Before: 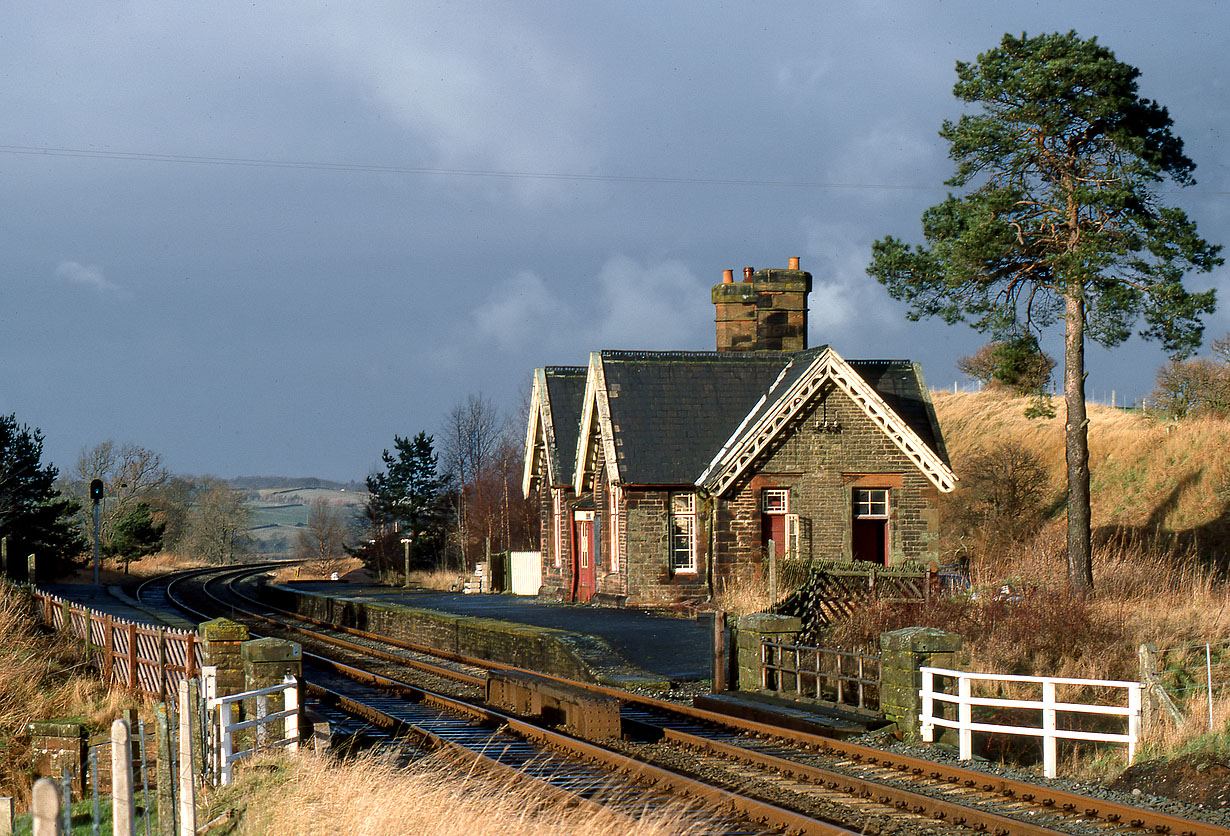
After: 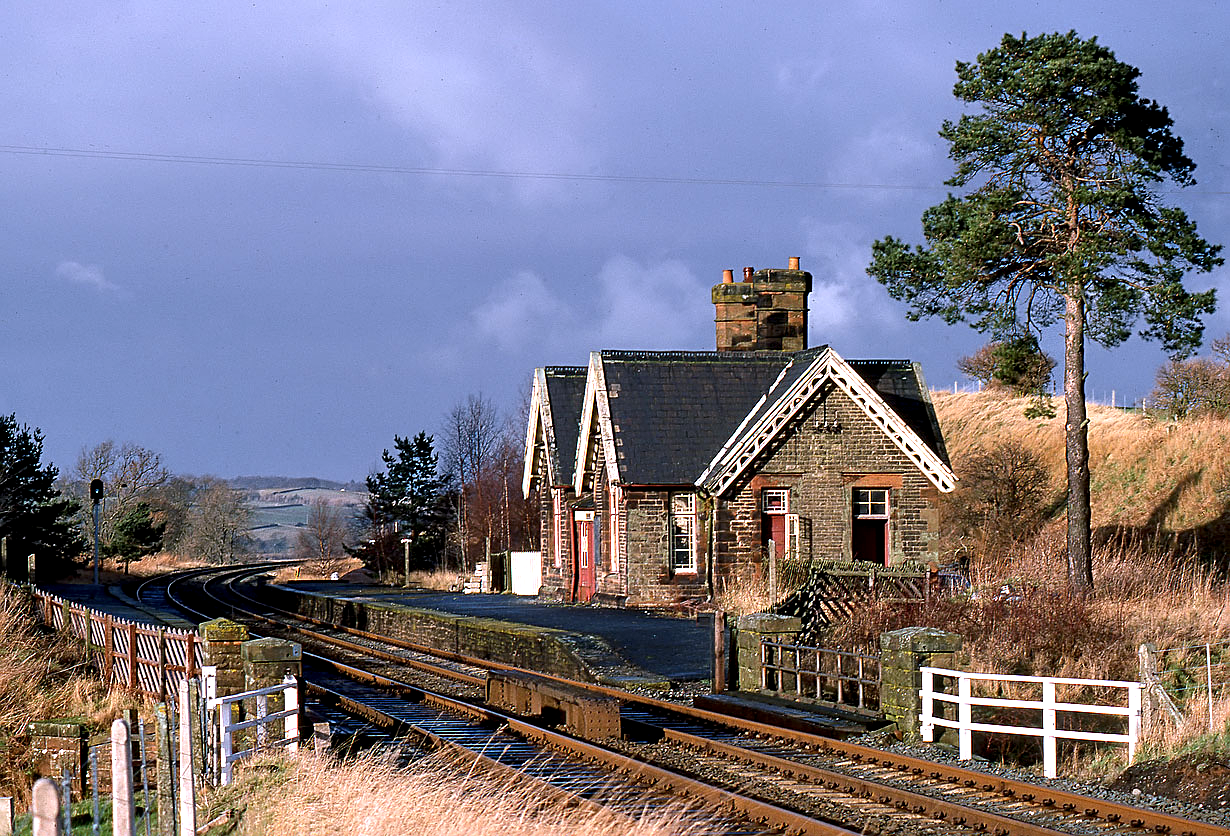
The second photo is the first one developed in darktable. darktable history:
contrast equalizer: octaves 7, y [[0.6 ×6], [0.55 ×6], [0 ×6], [0 ×6], [0 ×6]], mix 0.3
sharpen: on, module defaults
white balance: red 1.042, blue 1.17
